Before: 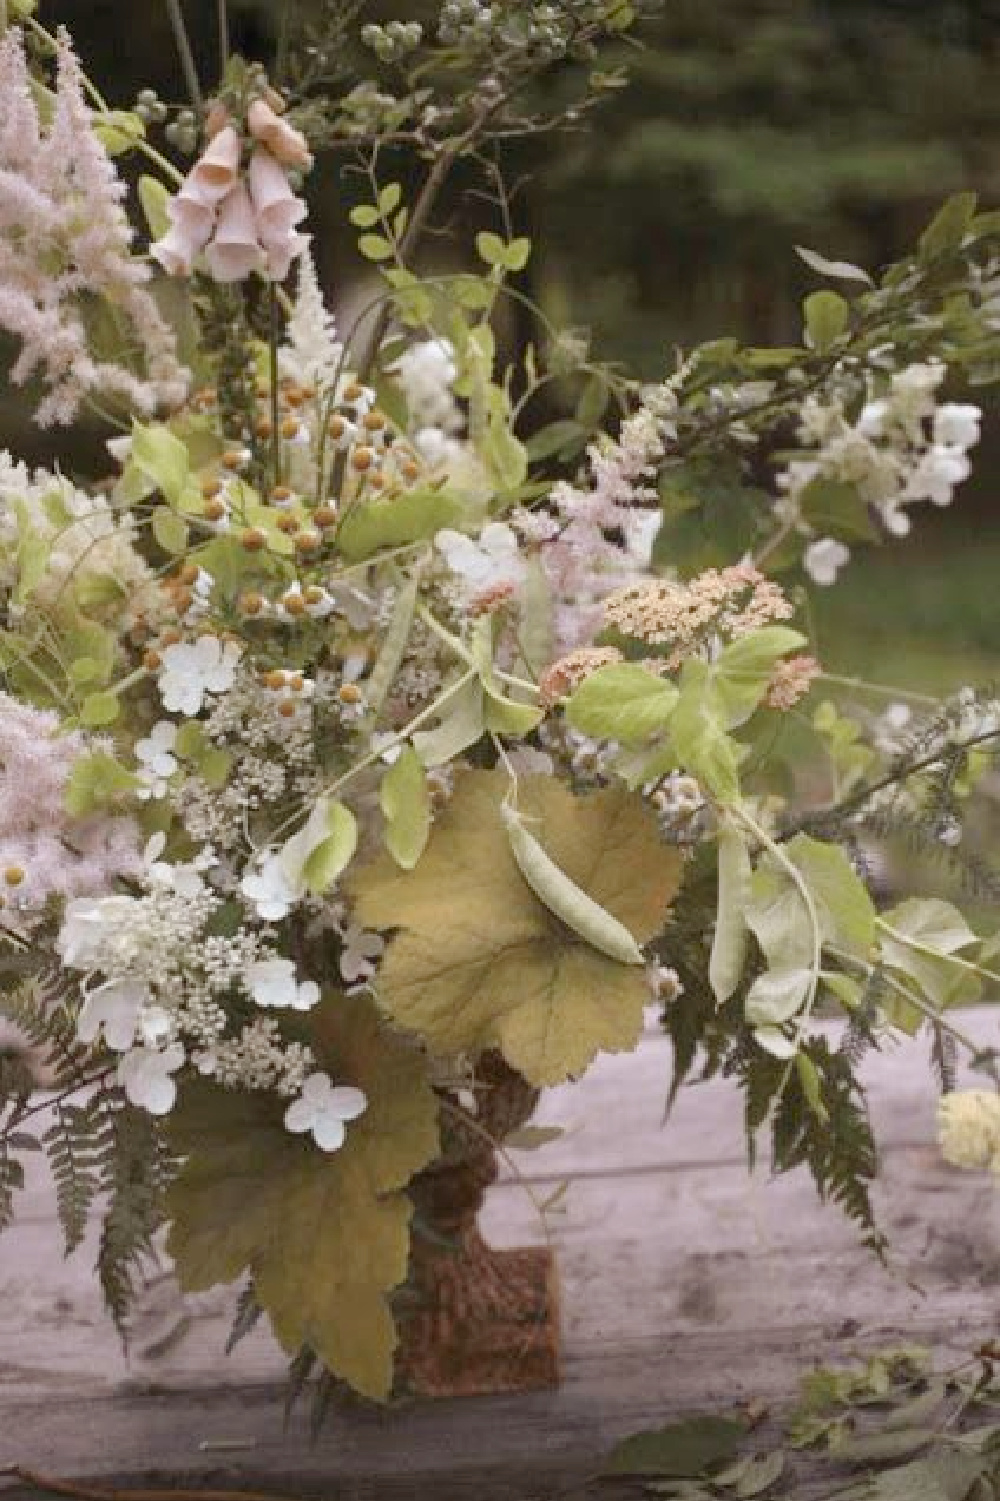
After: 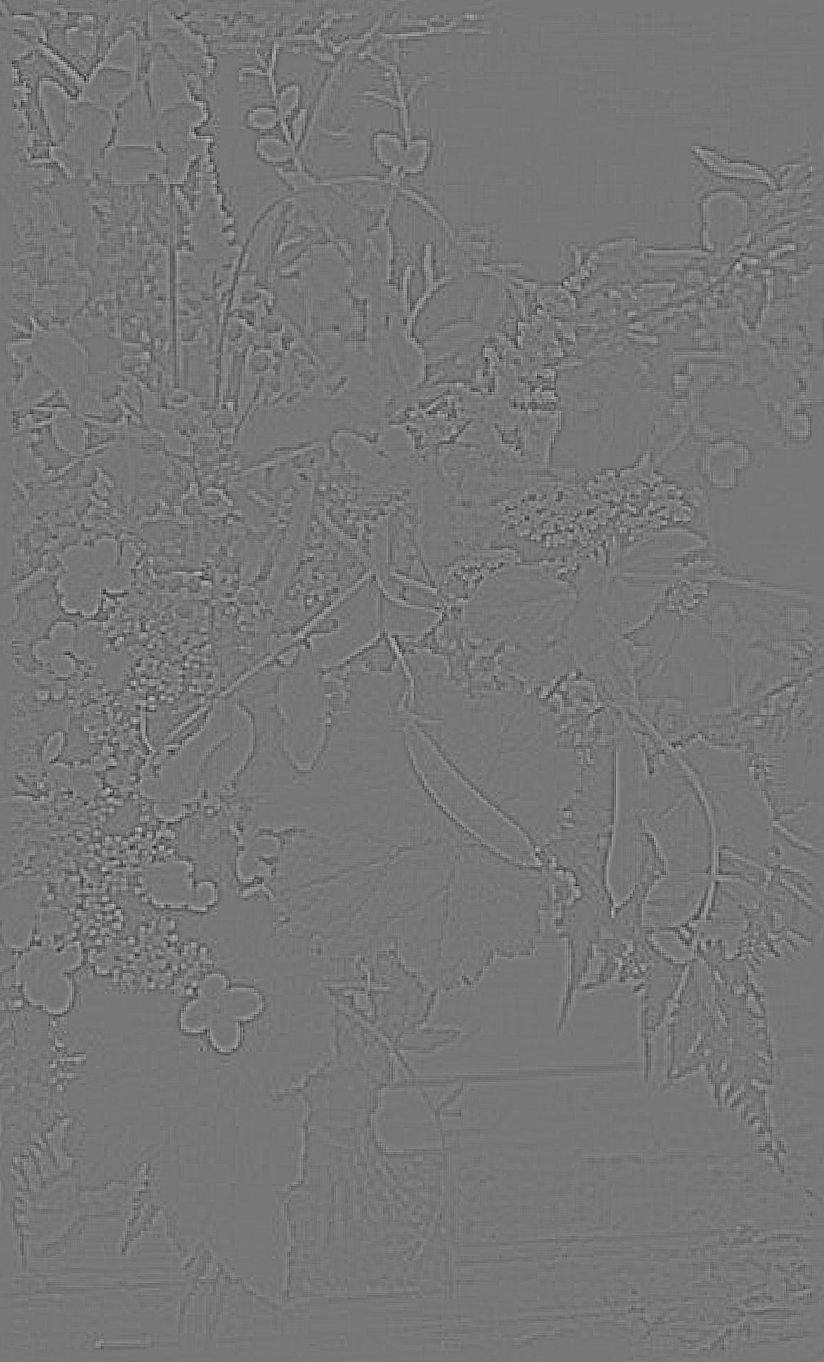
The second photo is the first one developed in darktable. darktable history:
color contrast: green-magenta contrast 0.3, blue-yellow contrast 0.15
local contrast: on, module defaults
rotate and perspective: rotation 0.192°, lens shift (horizontal) -0.015, crop left 0.005, crop right 0.996, crop top 0.006, crop bottom 0.99
sharpen: radius 6.3, amount 1.8, threshold 0
crop: left 9.807%, top 6.259%, right 7.334%, bottom 2.177%
highpass: sharpness 5.84%, contrast boost 8.44%
